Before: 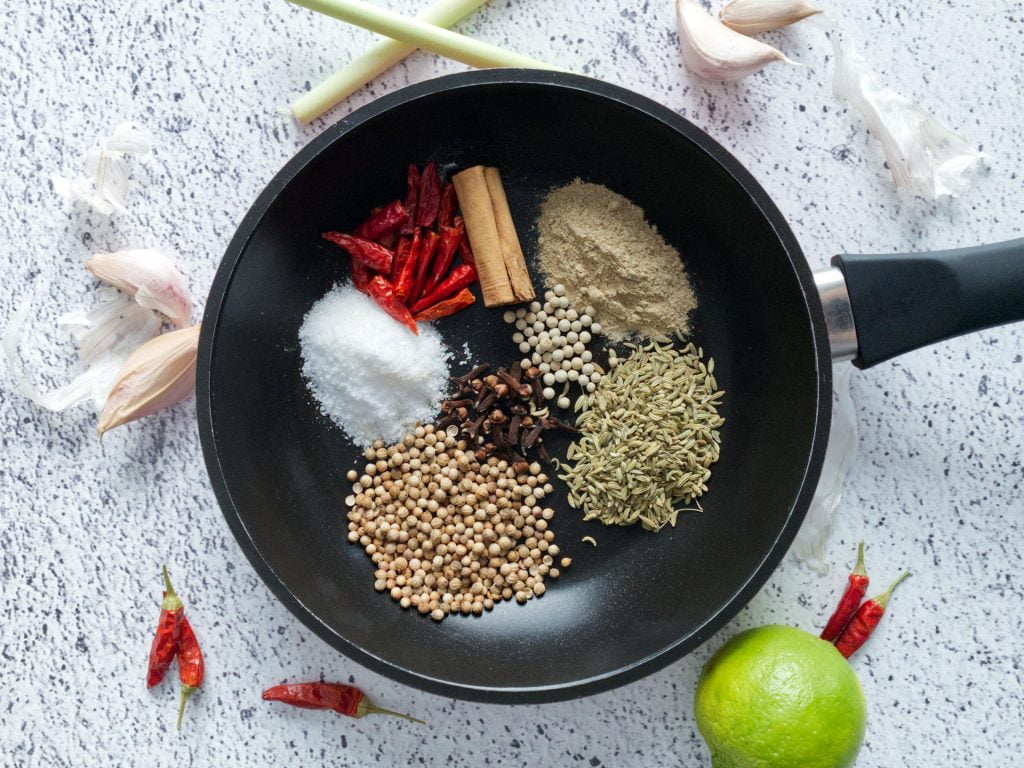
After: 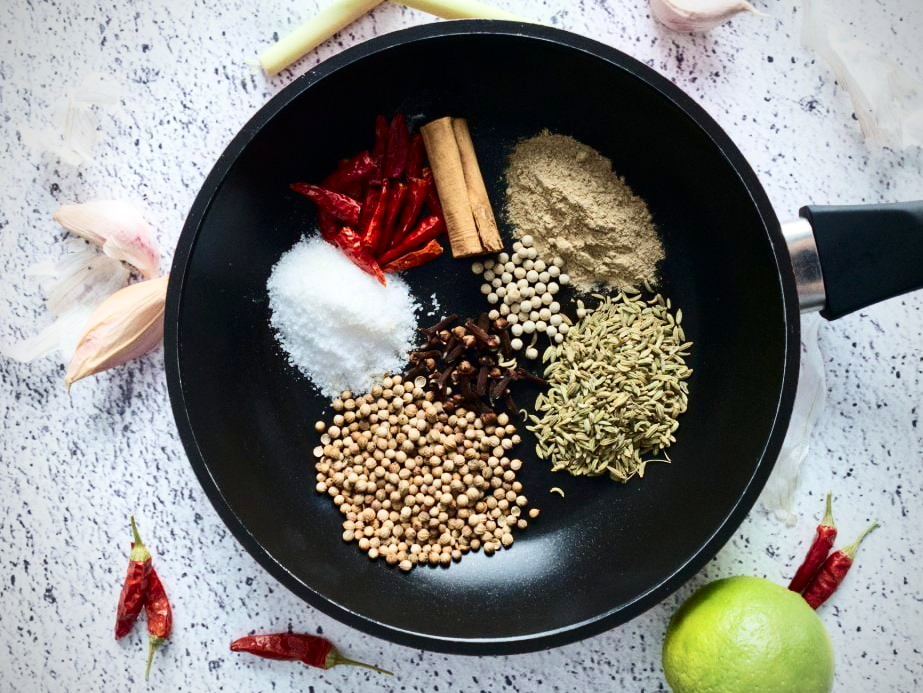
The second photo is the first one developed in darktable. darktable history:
contrast brightness saturation: contrast 0.3
vignetting: on, module defaults
velvia: on, module defaults
crop: left 3.194%, top 6.504%, right 6.614%, bottom 3.254%
